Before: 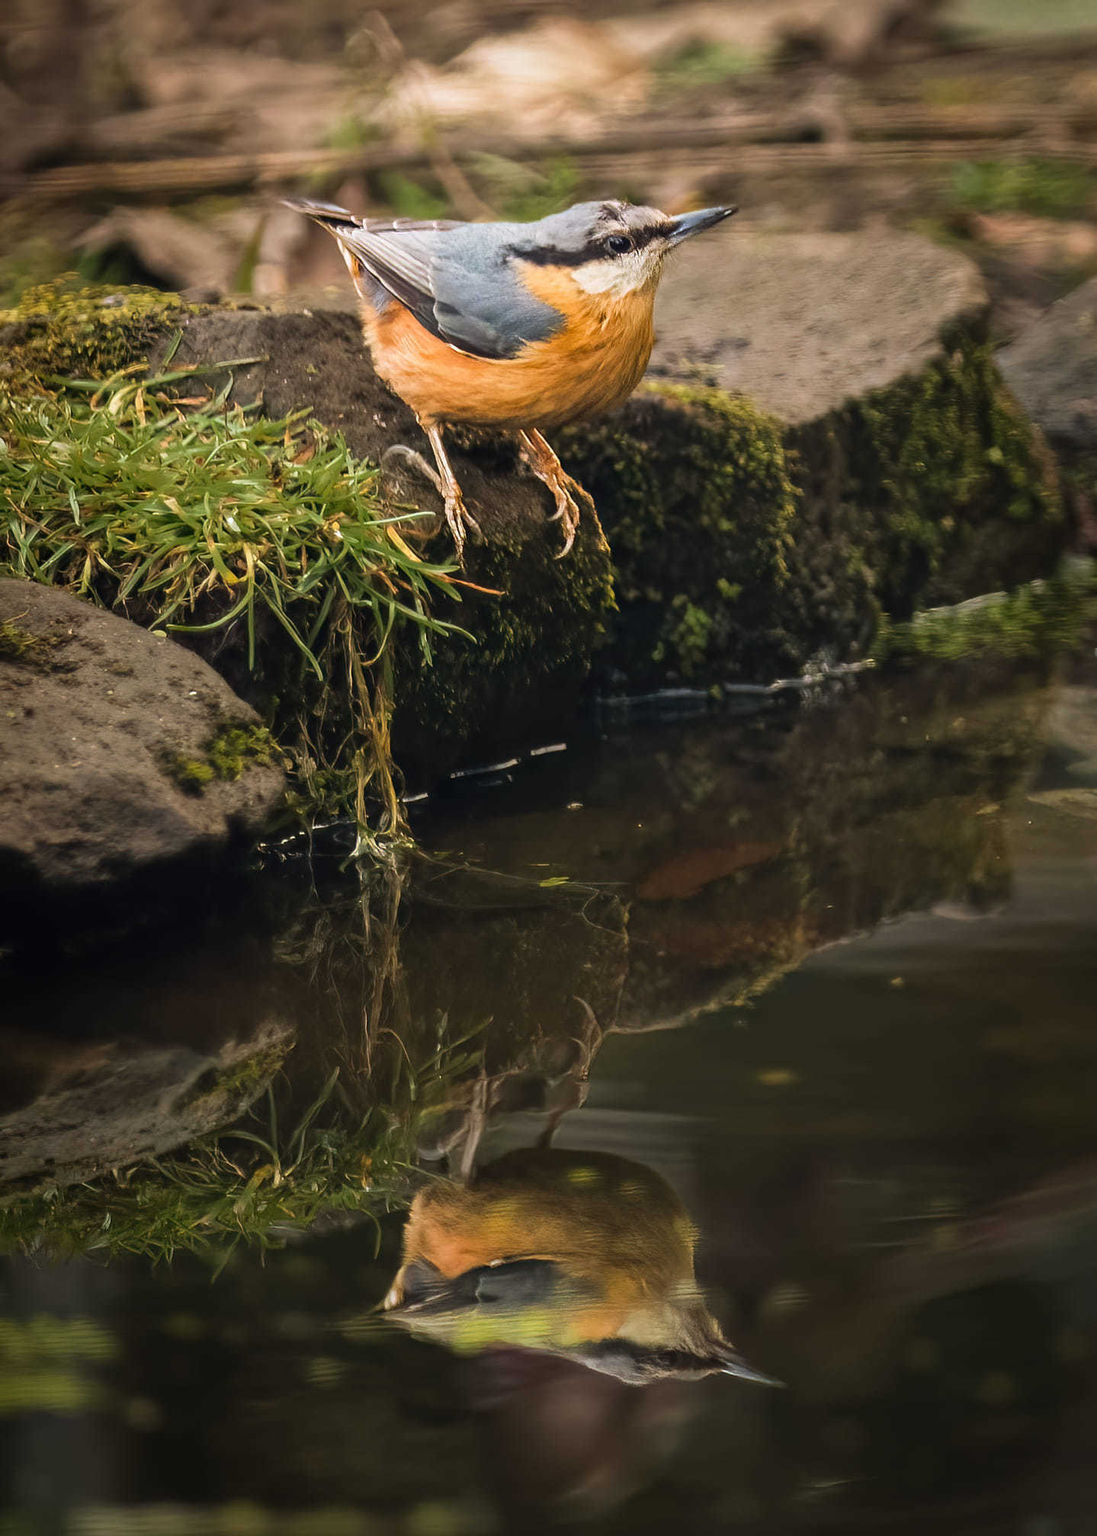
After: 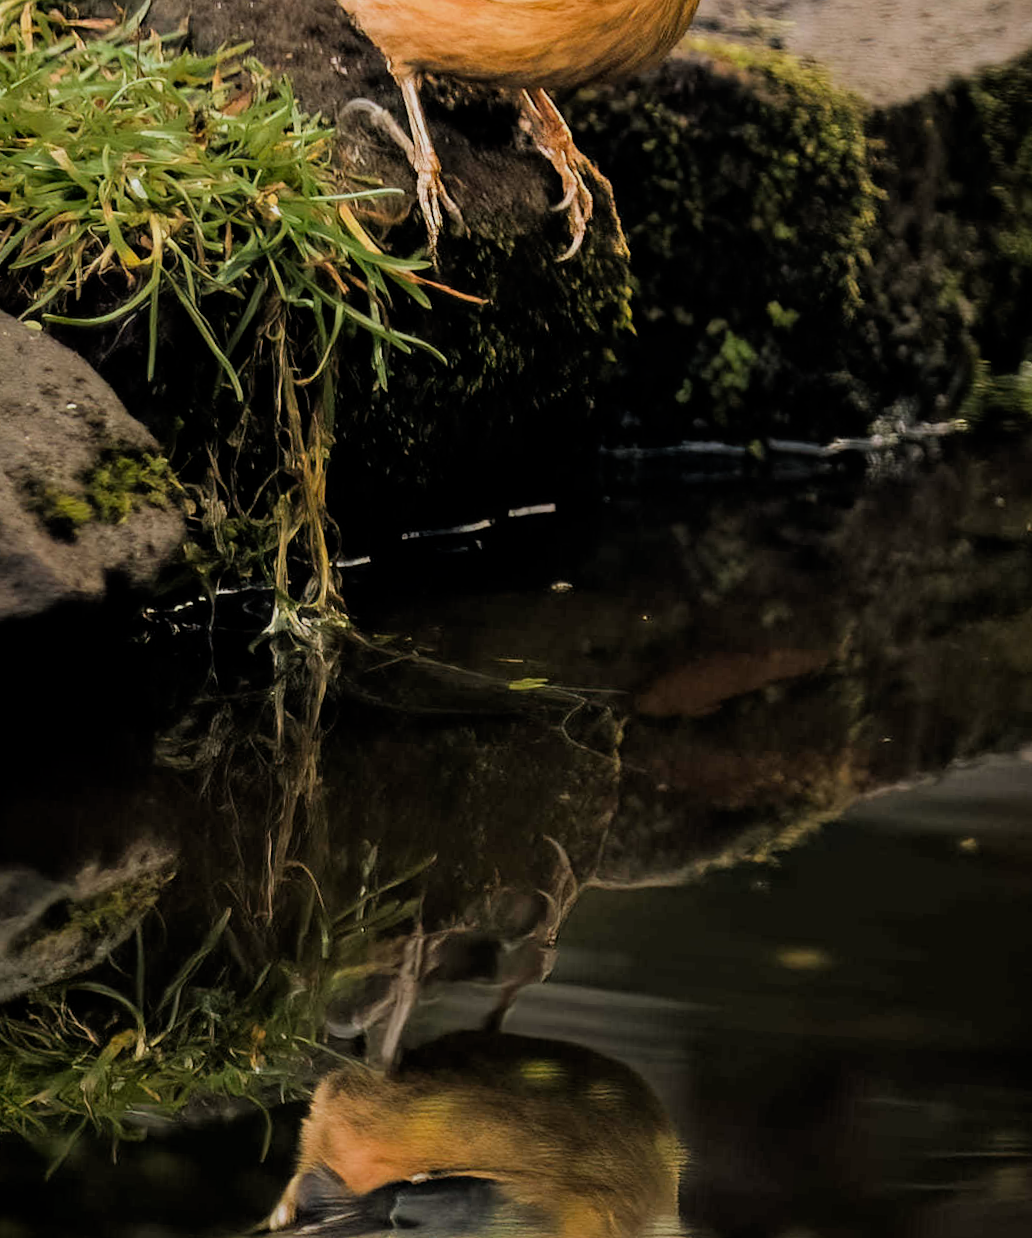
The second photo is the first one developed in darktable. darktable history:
crop and rotate: angle -3.73°, left 9.872%, top 21.117%, right 11.955%, bottom 11.961%
filmic rgb: black relative exposure -7.62 EV, white relative exposure 4.61 EV, target black luminance 0%, hardness 3.56, latitude 50.38%, contrast 1.041, highlights saturation mix 9.62%, shadows ↔ highlights balance -0.186%, iterations of high-quality reconstruction 0
contrast brightness saturation: contrast 0.076, saturation 0.02
